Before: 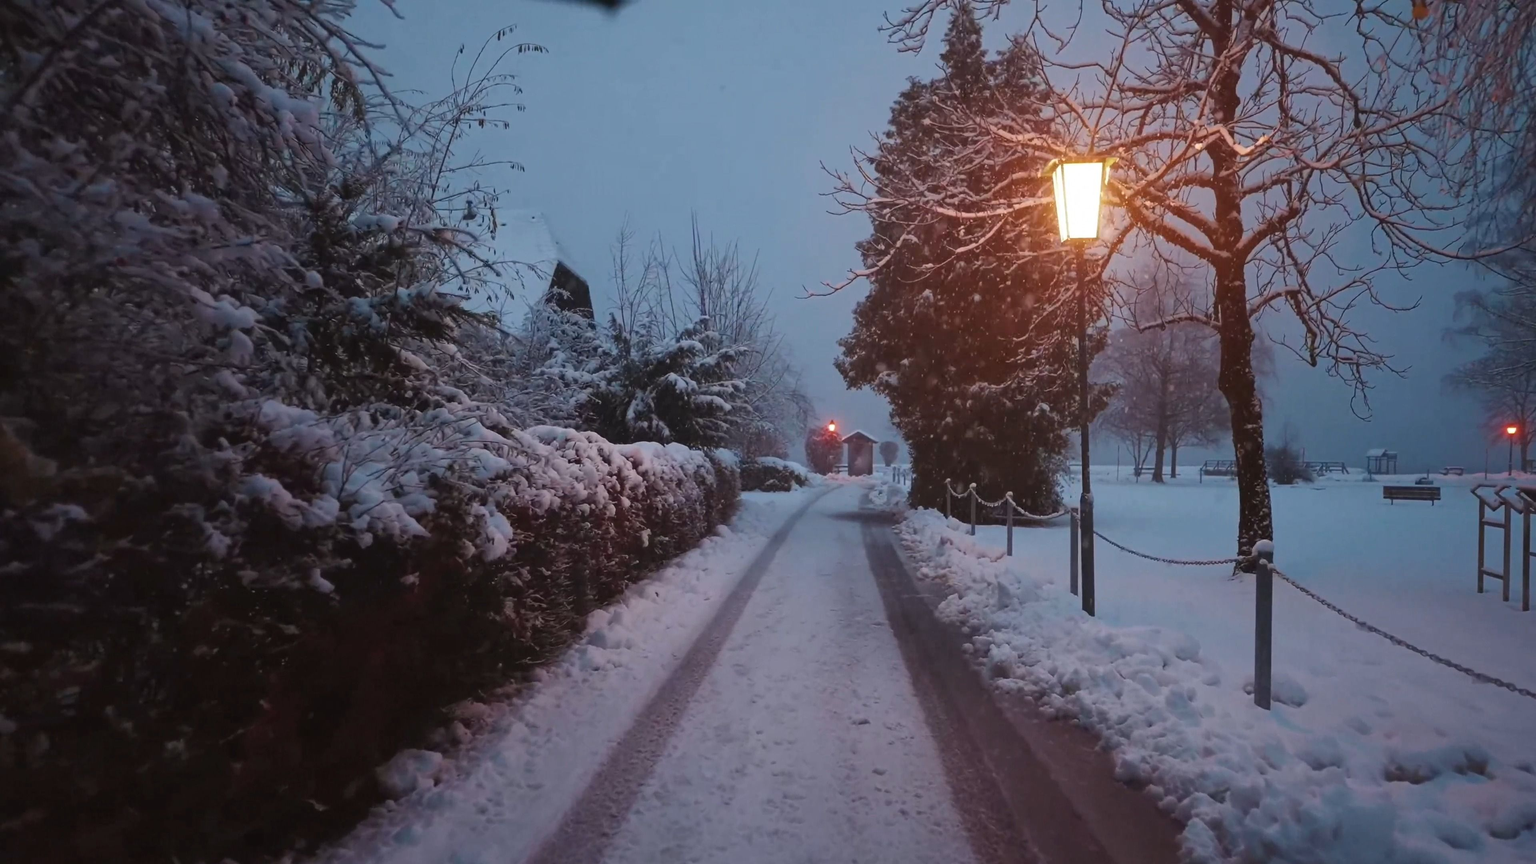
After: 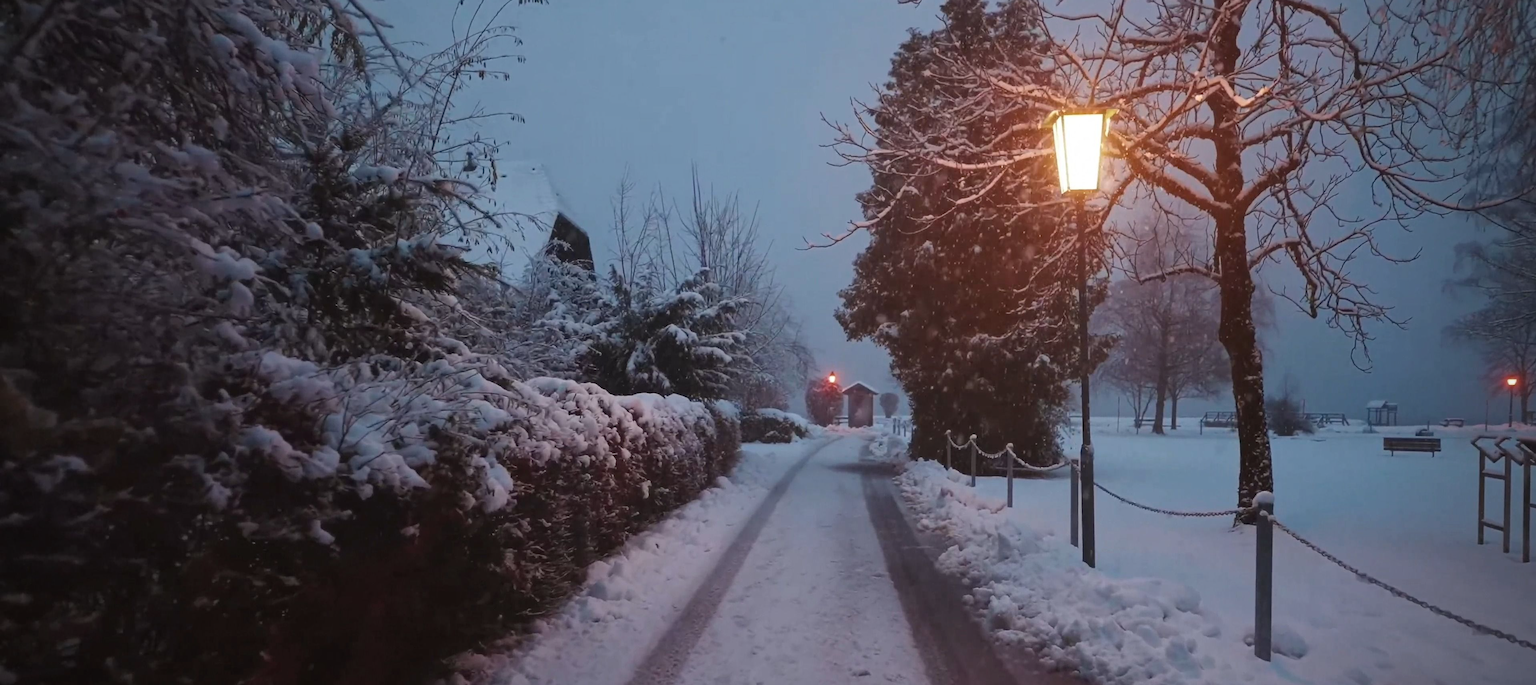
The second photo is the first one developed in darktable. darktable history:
contrast brightness saturation: saturation -0.041
vignetting: fall-off radius 60.83%
crop and rotate: top 5.665%, bottom 14.971%
